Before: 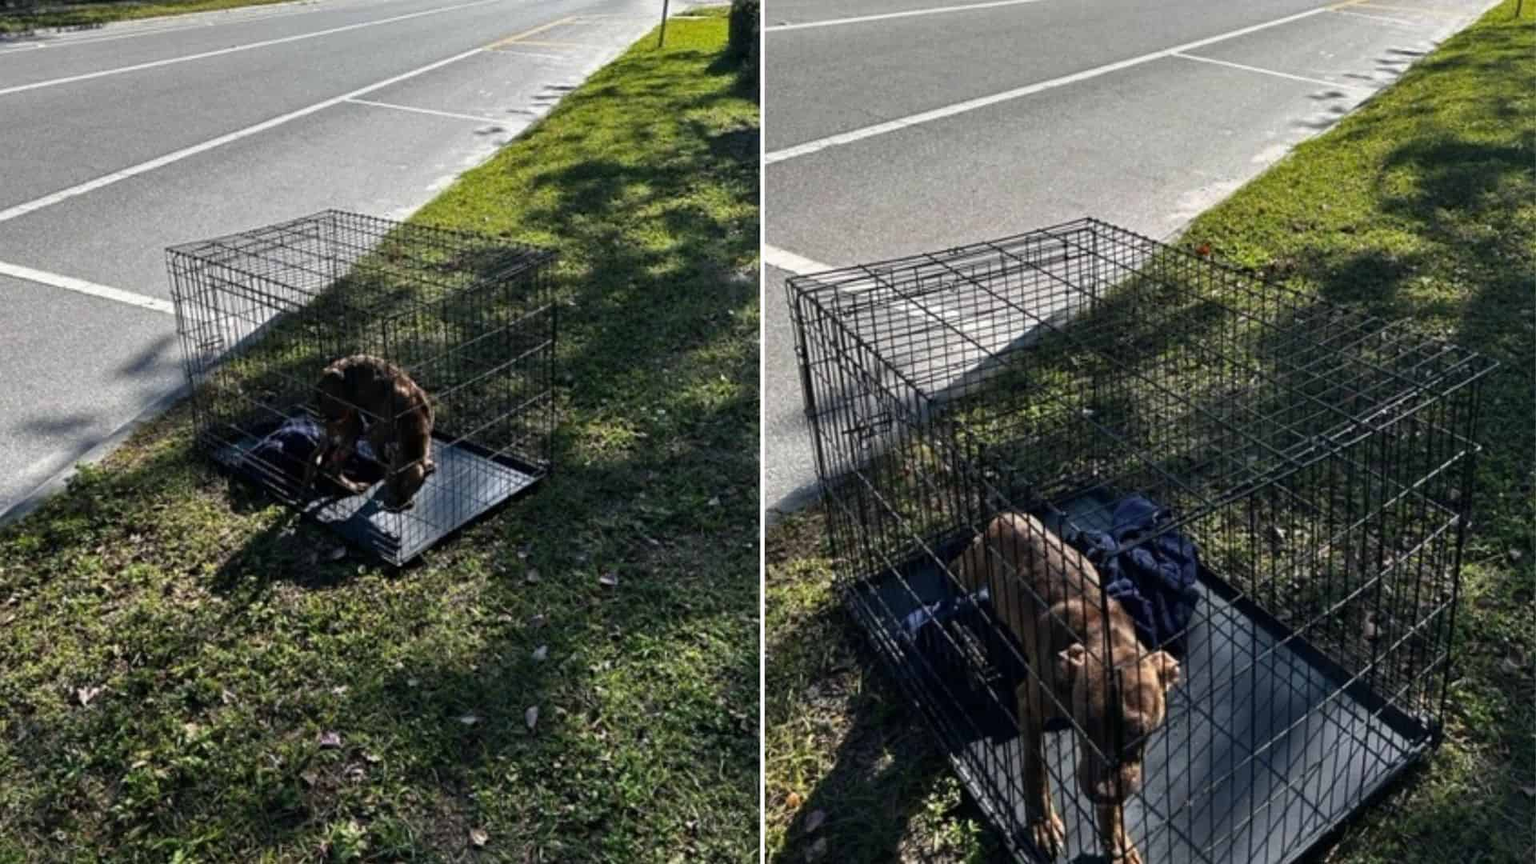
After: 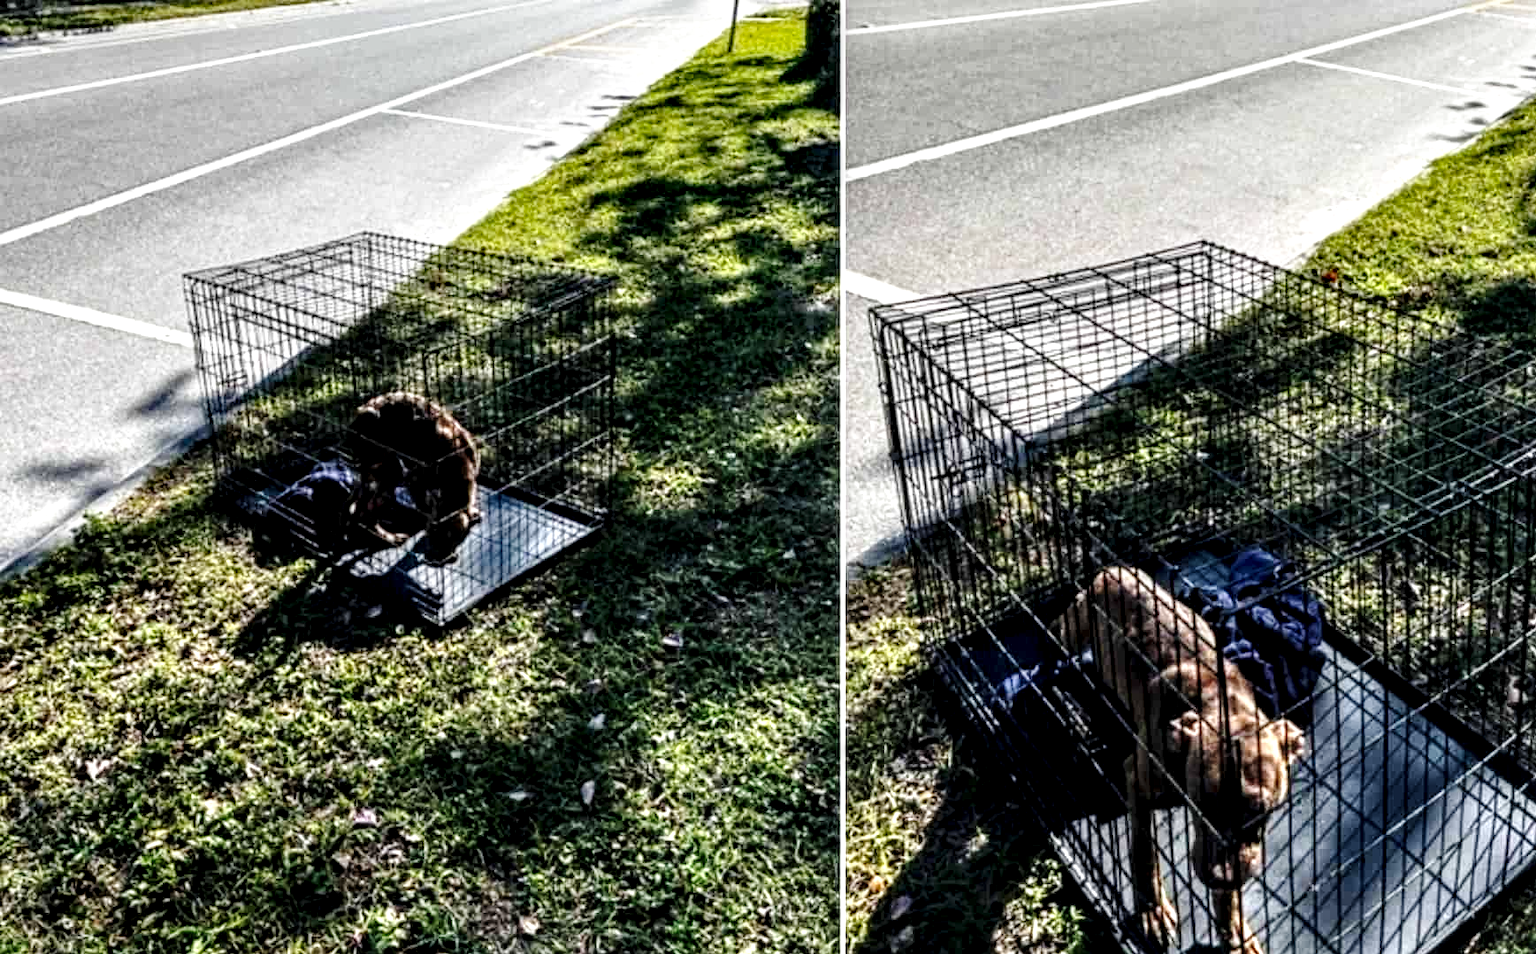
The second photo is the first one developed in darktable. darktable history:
crop: right 9.509%, bottom 0.031%
base curve: curves: ch0 [(0, 0) (0.028, 0.03) (0.121, 0.232) (0.46, 0.748) (0.859, 0.968) (1, 1)], preserve colors none
local contrast: highlights 19%, detail 186%
